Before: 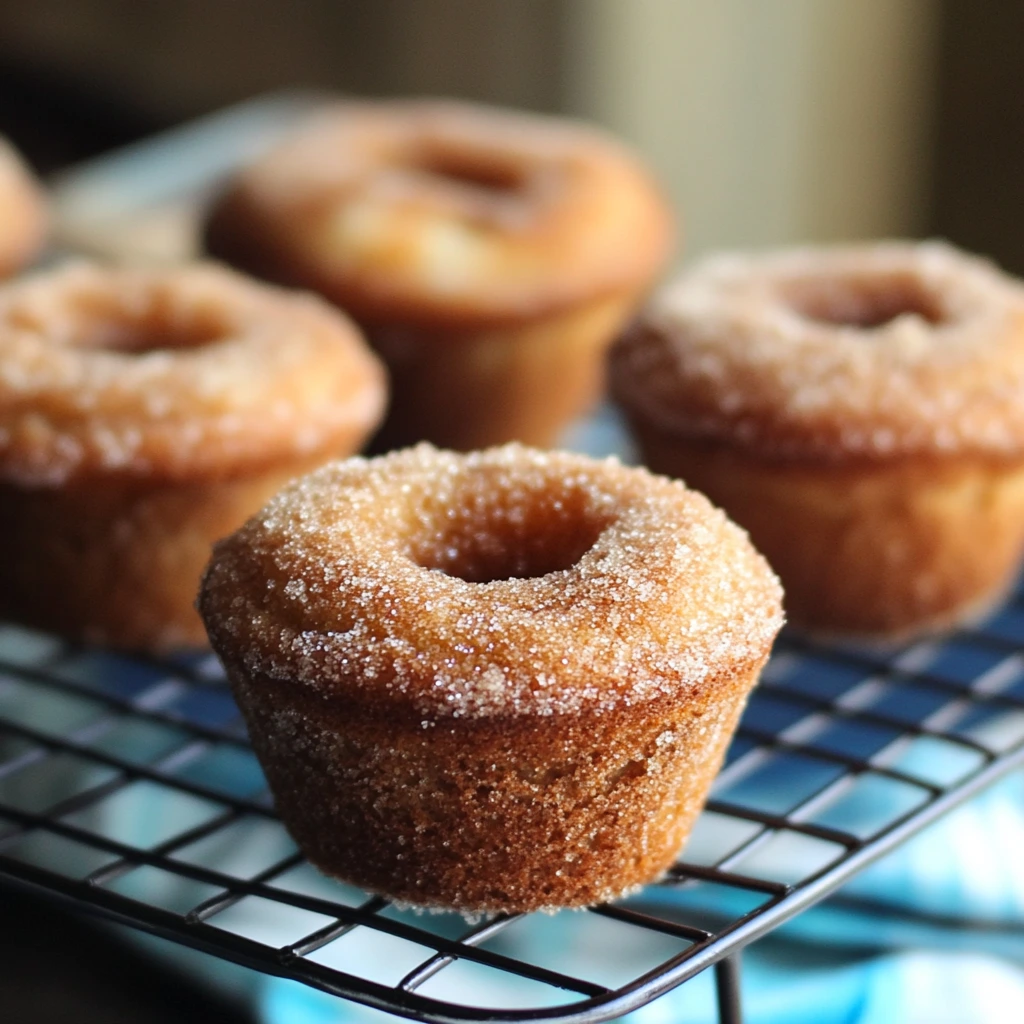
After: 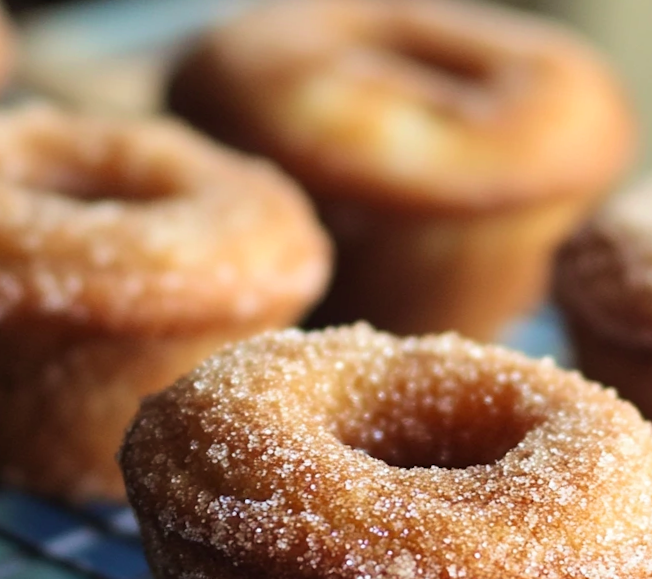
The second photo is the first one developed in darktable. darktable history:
velvia: on, module defaults
crop and rotate: angle -6.58°, left 2.21%, top 6.634%, right 27.212%, bottom 30.704%
